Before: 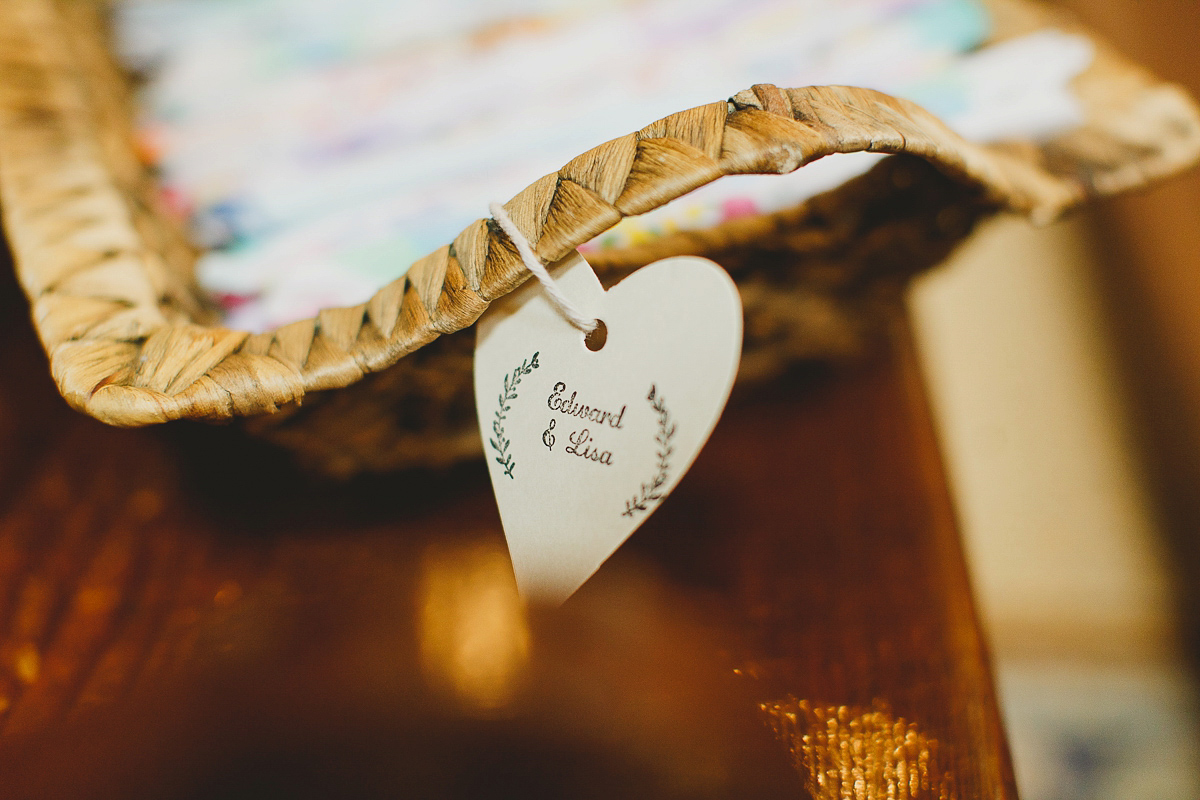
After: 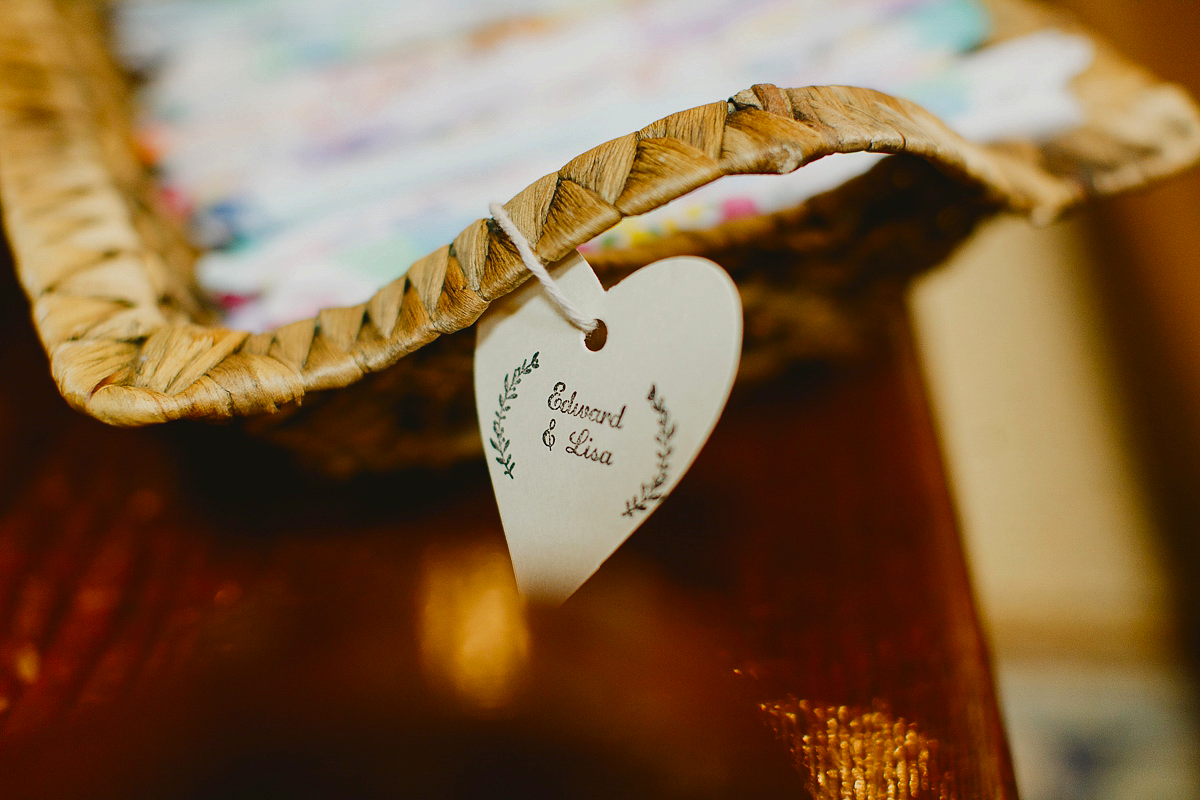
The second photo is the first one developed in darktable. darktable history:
shadows and highlights: shadows 9.58, white point adjustment 0.958, highlights -38.46, highlights color adjustment 45.97%
contrast brightness saturation: contrast 0.067, brightness -0.151, saturation 0.12
